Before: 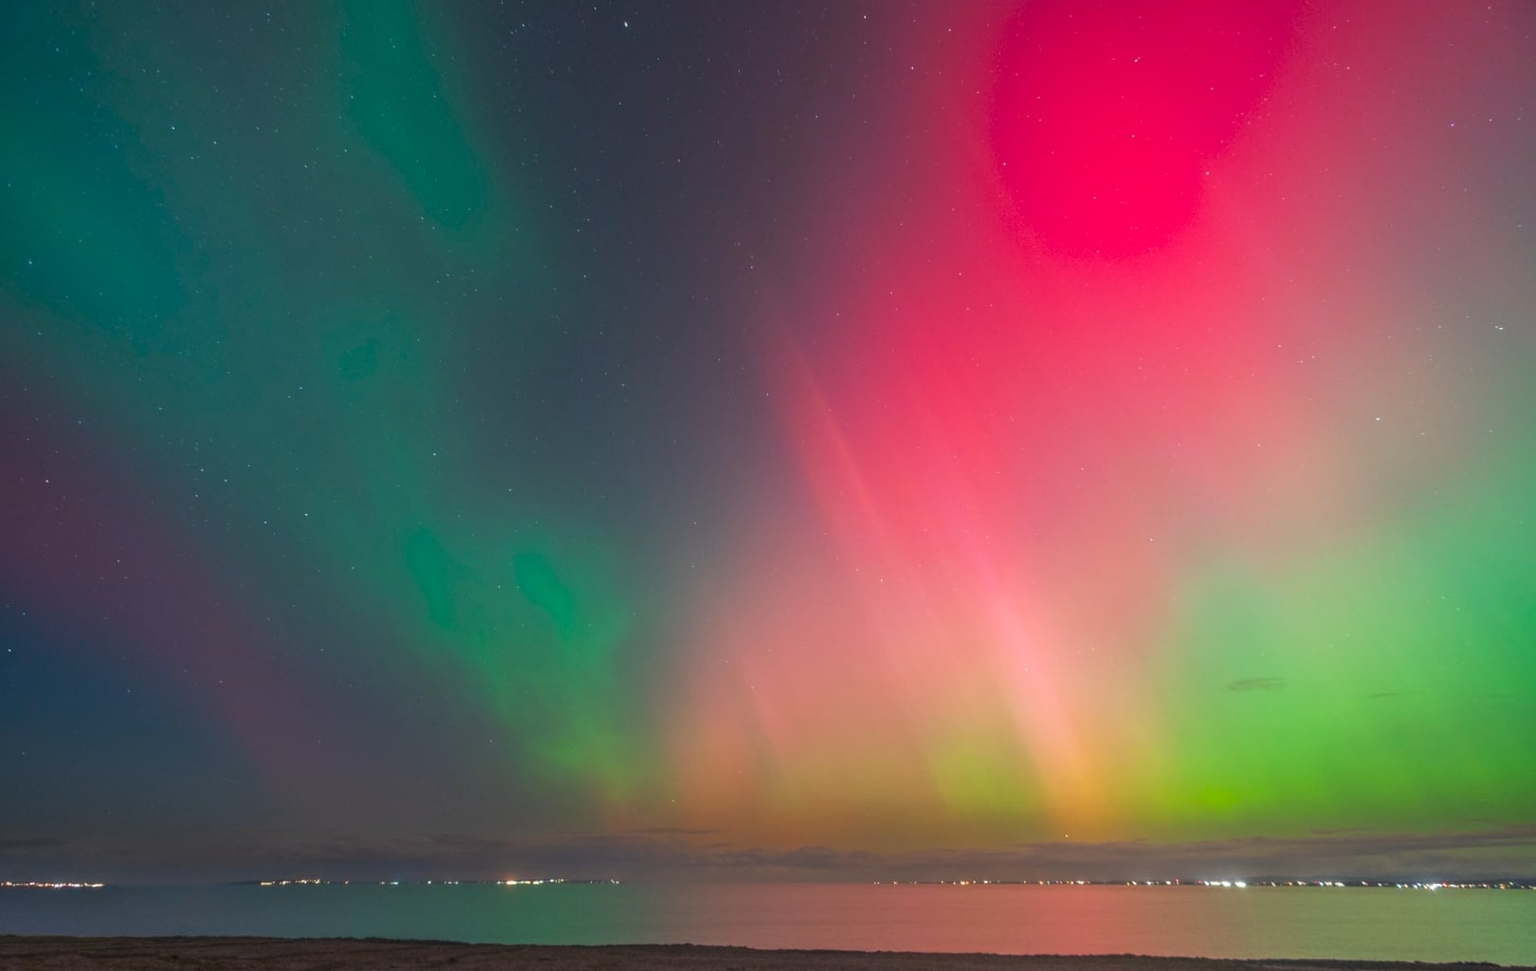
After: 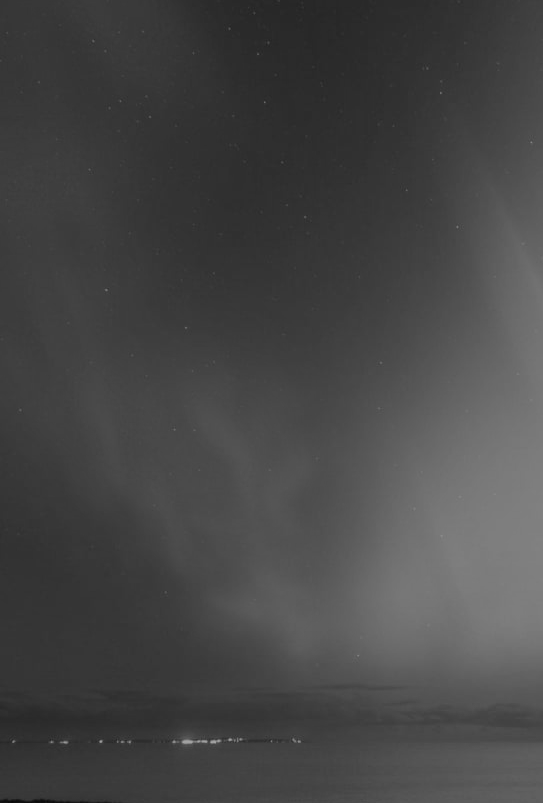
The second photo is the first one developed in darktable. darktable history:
monochrome: a 79.32, b 81.83, size 1.1
filmic rgb: black relative exposure -7.65 EV, white relative exposure 4.56 EV, hardness 3.61
shadows and highlights: shadows 0, highlights 40
crop and rotate: left 21.77%, top 18.528%, right 44.676%, bottom 2.997%
